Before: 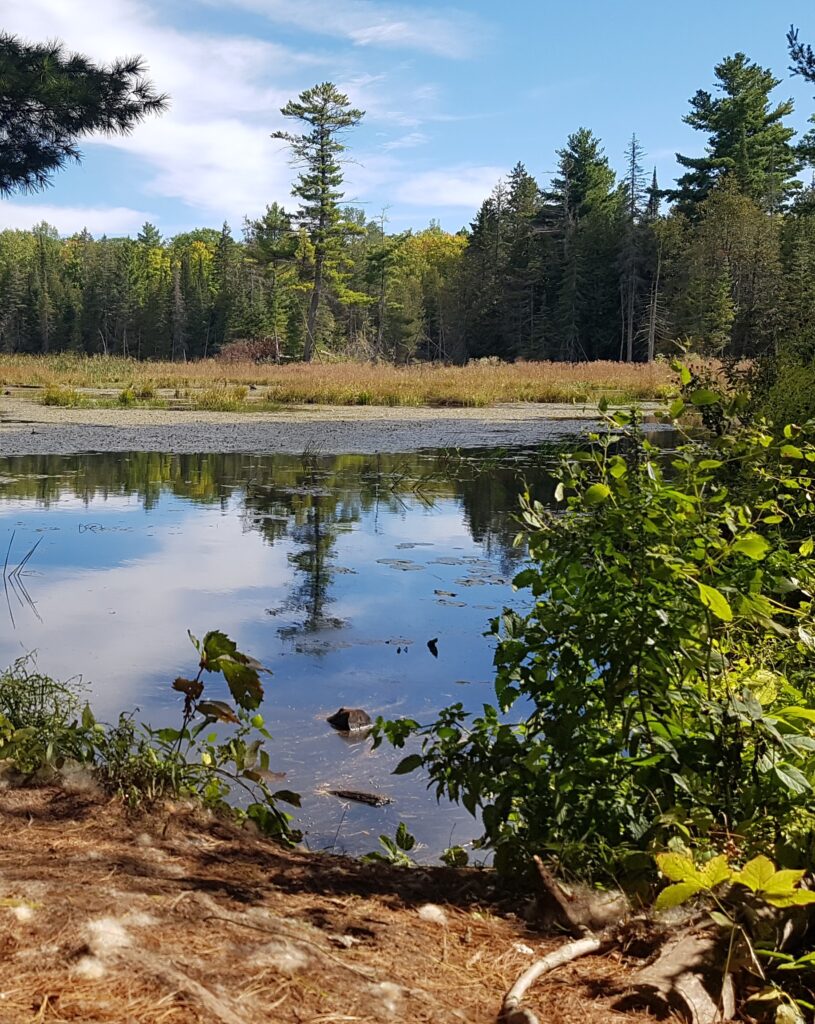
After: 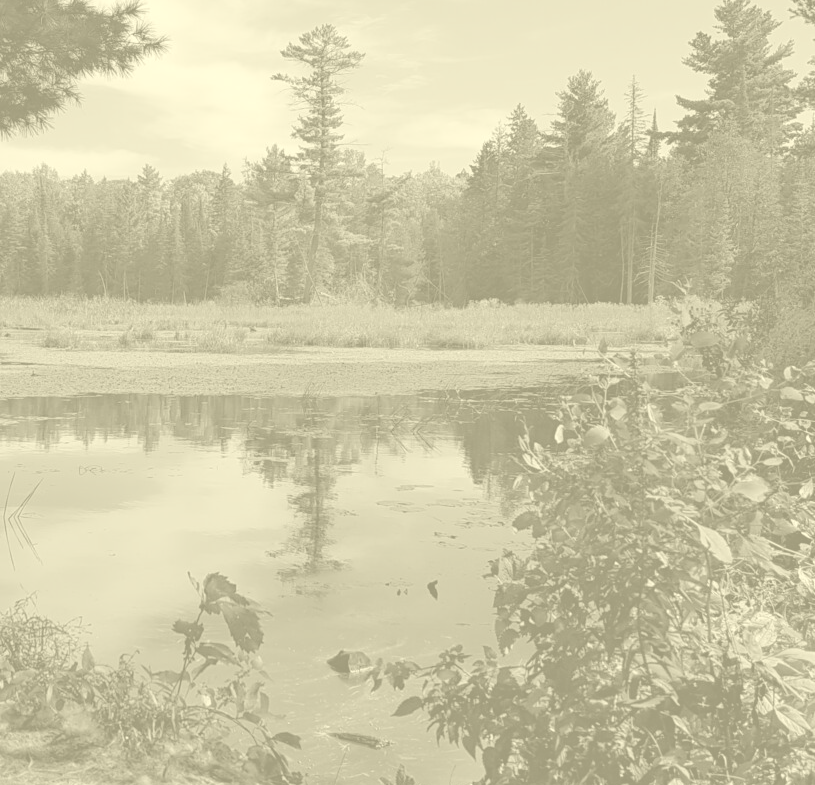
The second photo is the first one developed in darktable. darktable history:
crop: top 5.667%, bottom 17.637%
color balance rgb: perceptual saturation grading › global saturation 20%, perceptual saturation grading › highlights -25%, perceptual saturation grading › shadows 25%
colorize: hue 43.2°, saturation 40%, version 1
contrast brightness saturation: contrast -0.28
